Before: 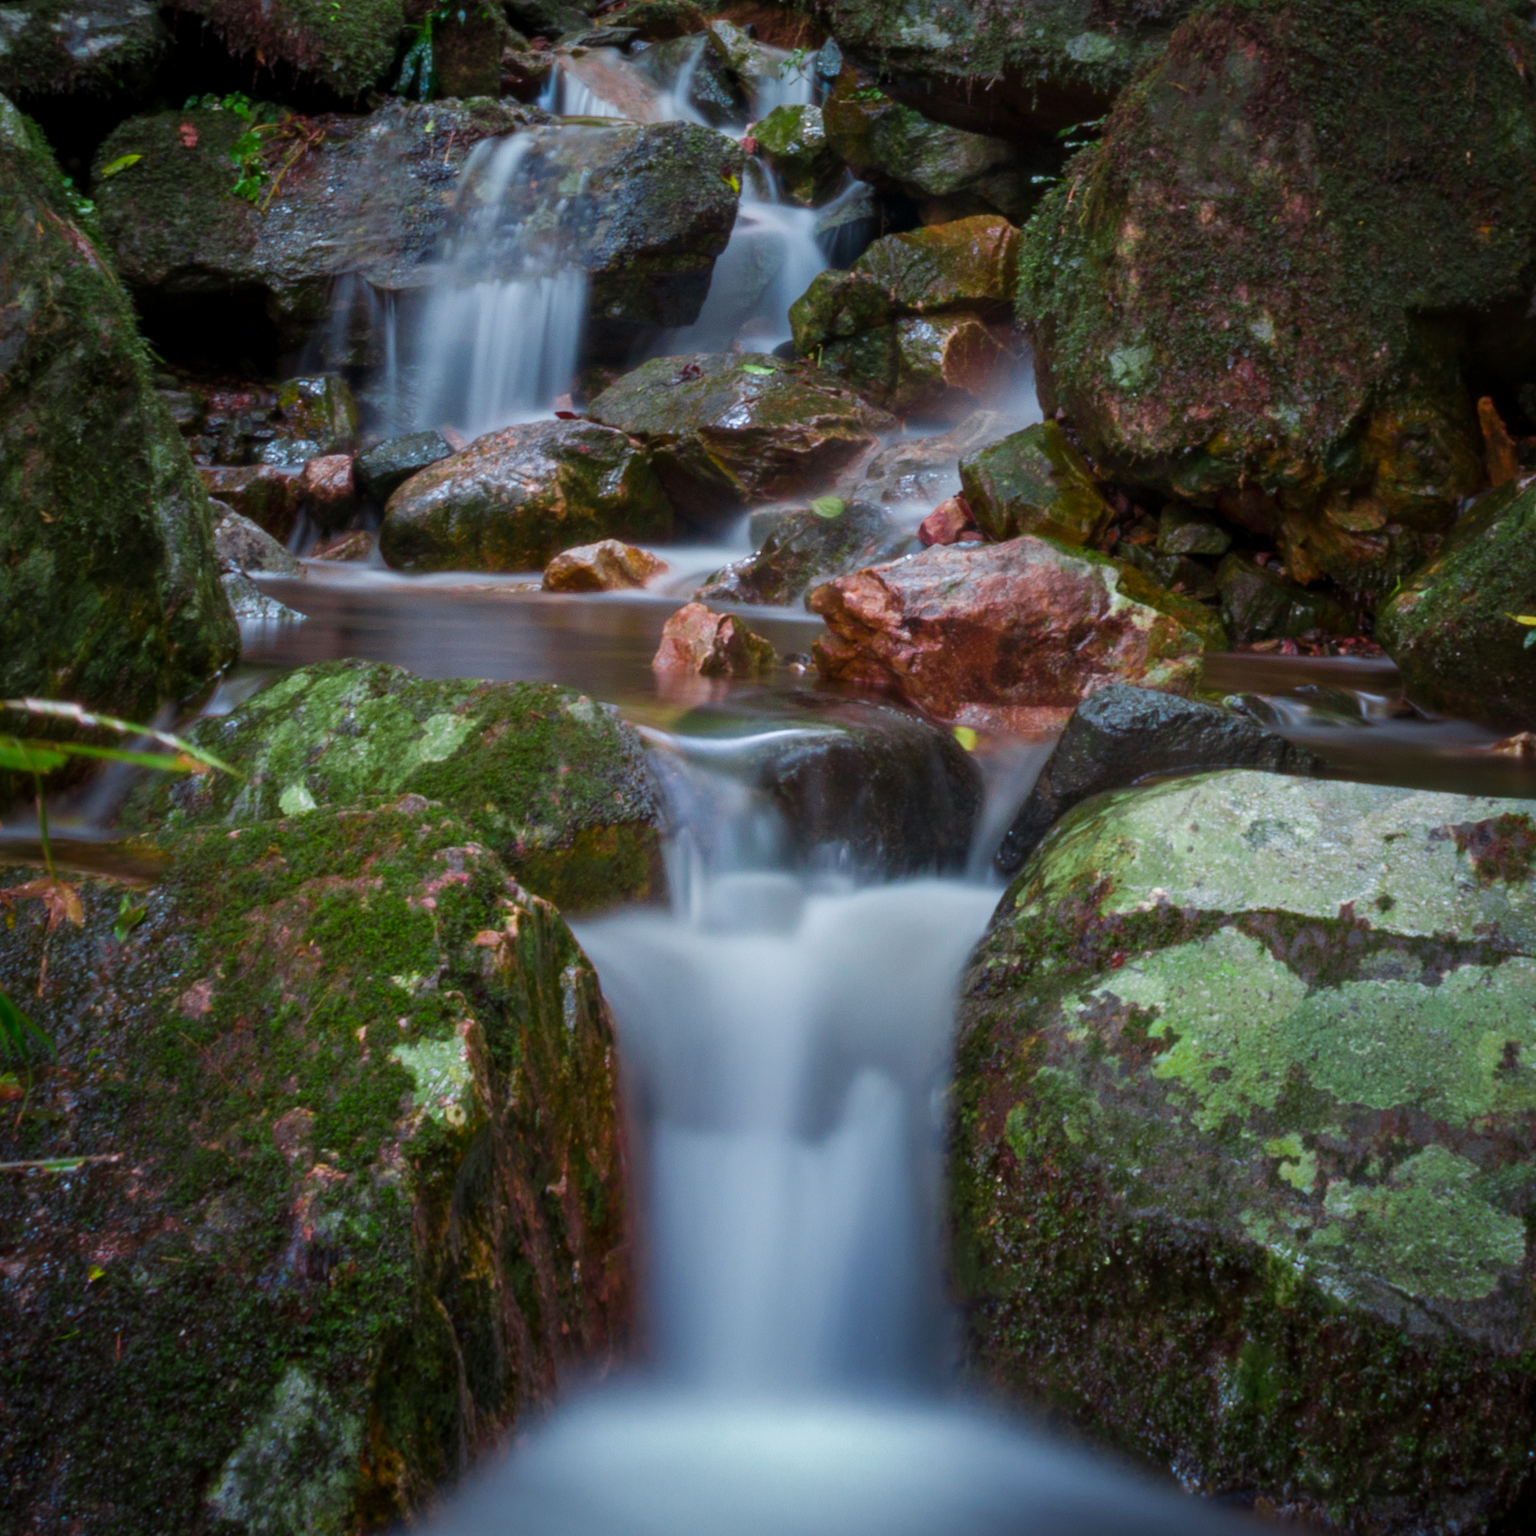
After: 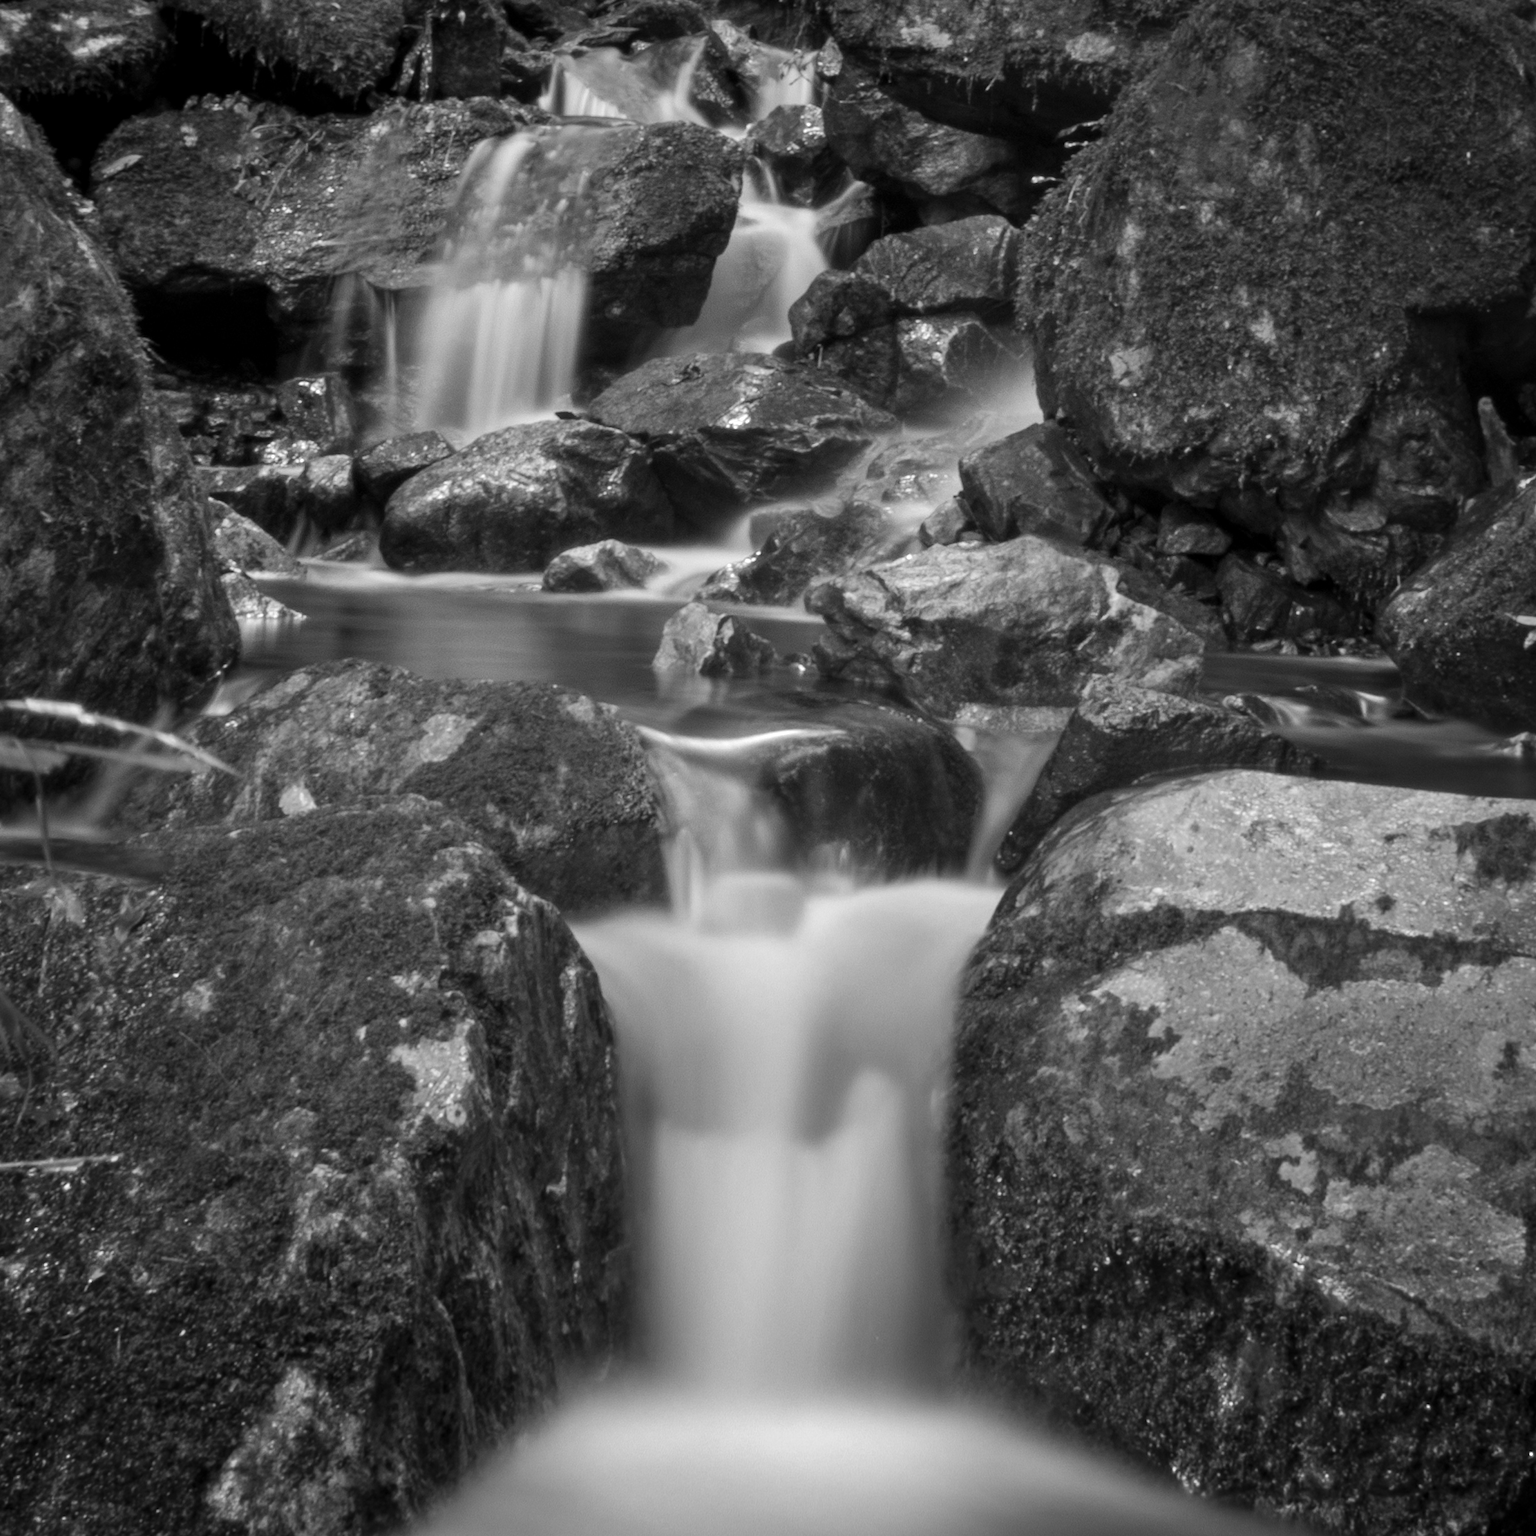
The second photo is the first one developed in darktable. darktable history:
color zones: curves: ch0 [(0, 0.613) (0.01, 0.613) (0.245, 0.448) (0.498, 0.529) (0.642, 0.665) (0.879, 0.777) (0.99, 0.613)]; ch1 [(0, 0) (0.143, 0) (0.286, 0) (0.429, 0) (0.571, 0) (0.714, 0) (0.857, 0)]
shadows and highlights: radius 116.95, shadows 42.33, highlights -62.31, soften with gaussian
